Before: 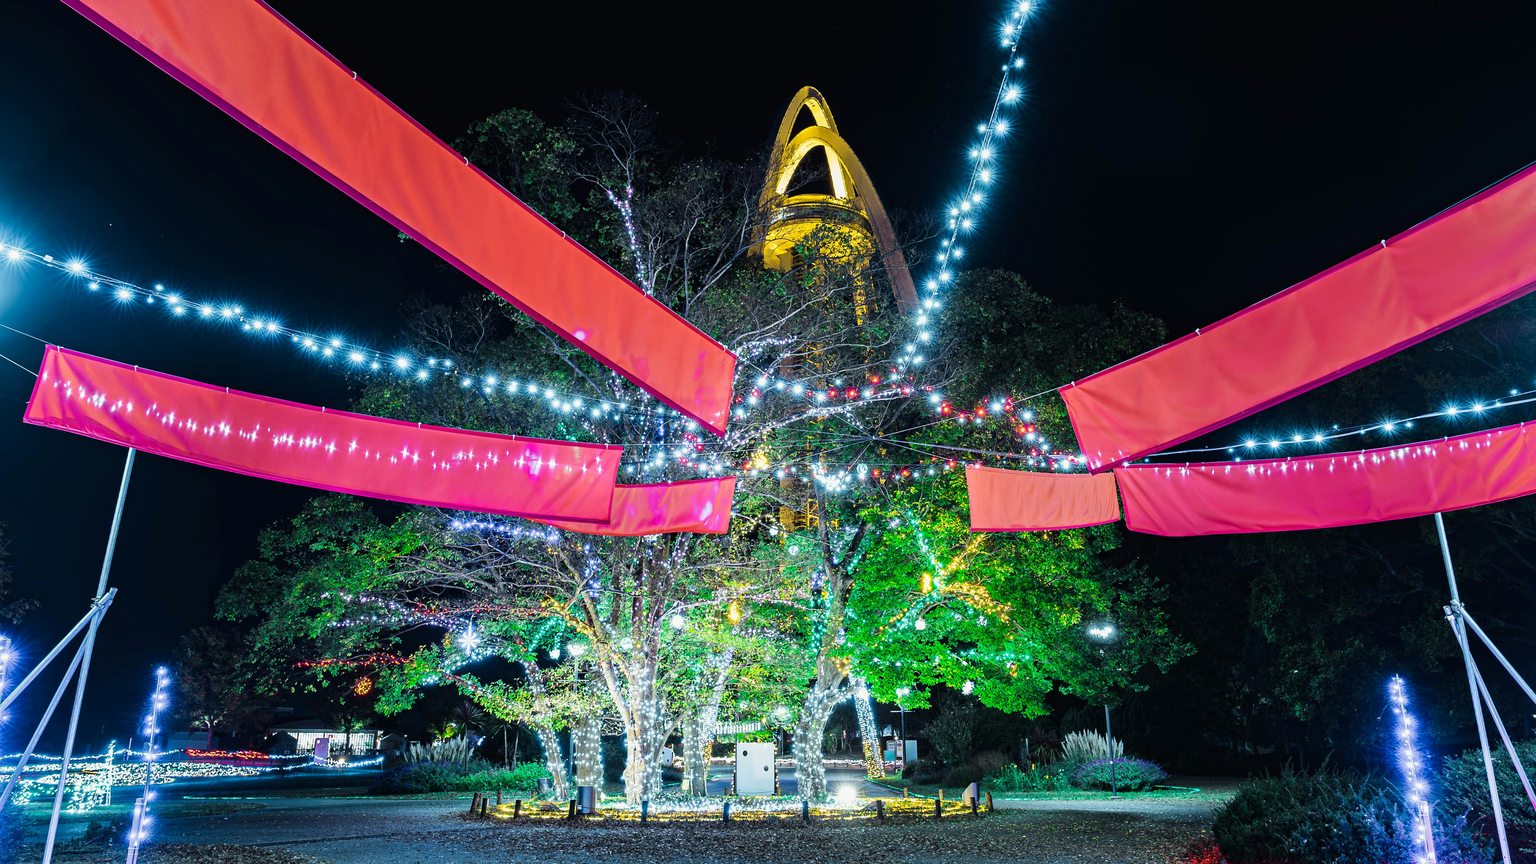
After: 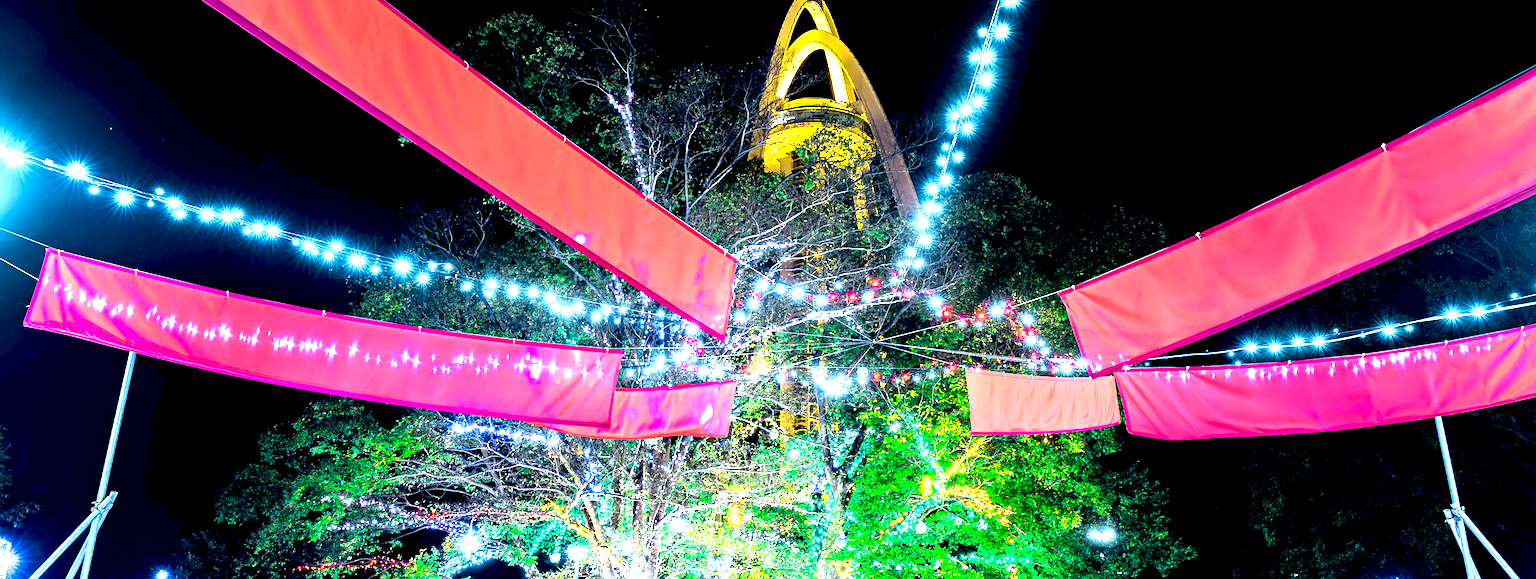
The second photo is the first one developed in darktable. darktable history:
exposure: black level correction 0.009, exposure 1.413 EV, compensate exposure bias true, compensate highlight preservation false
crop: top 11.164%, bottom 21.752%
